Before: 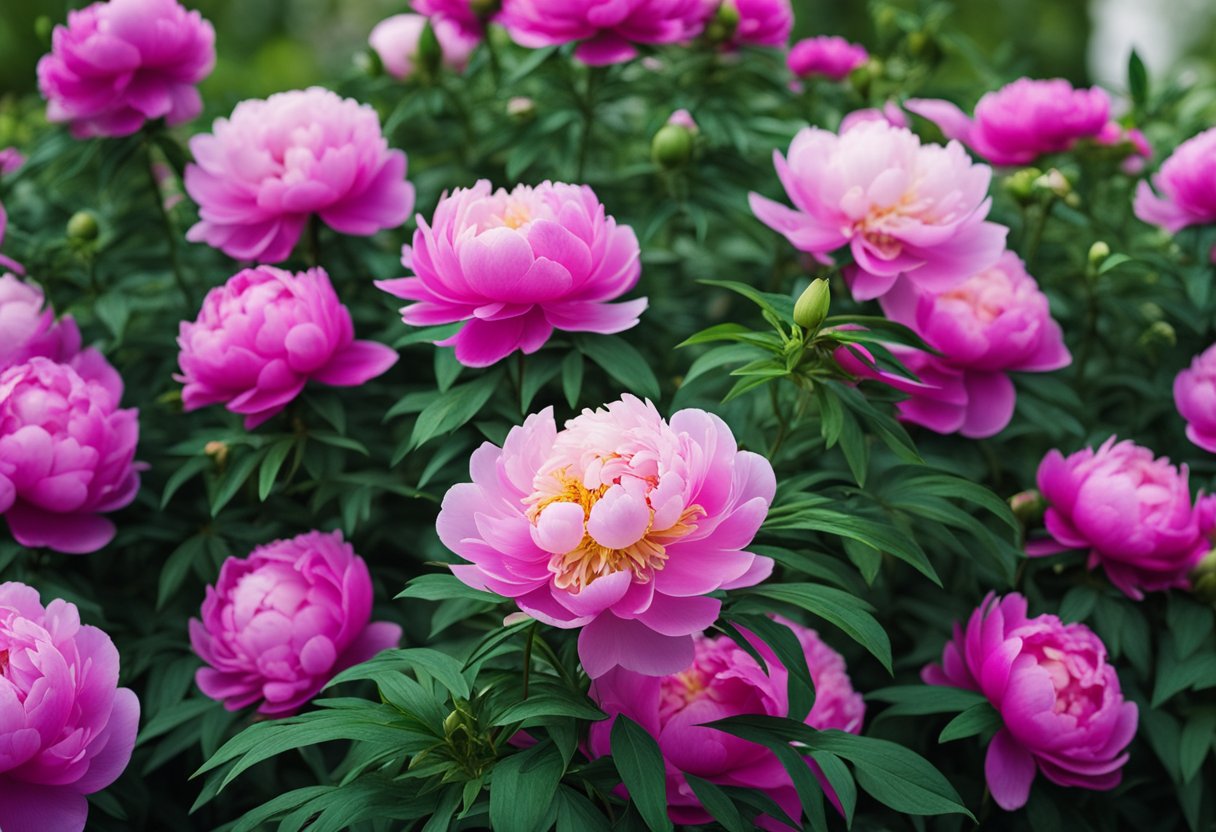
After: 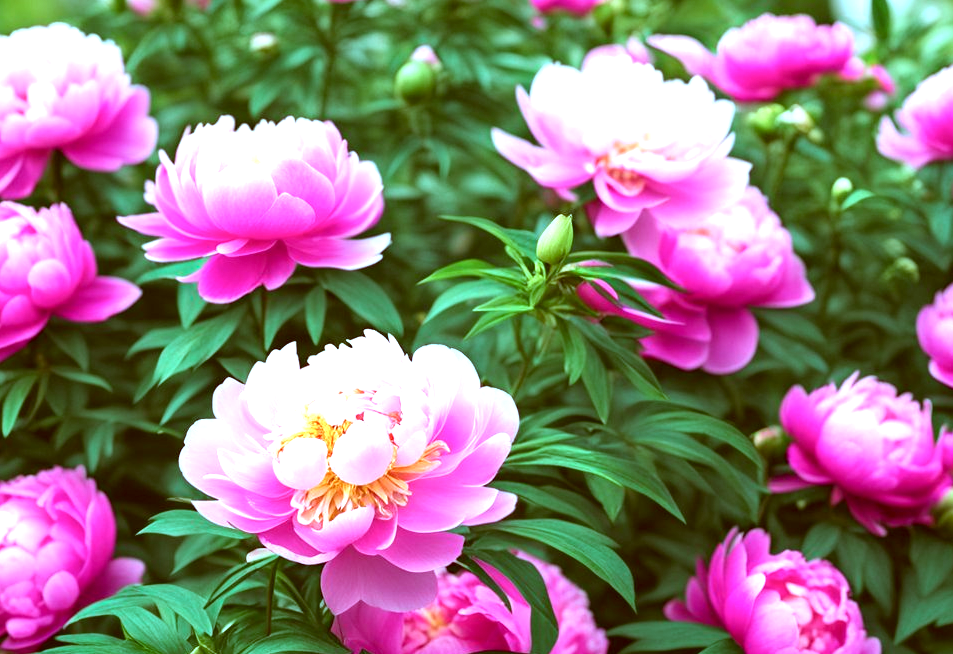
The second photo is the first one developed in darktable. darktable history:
crop and rotate: left 21.19%, top 7.801%, right 0.401%, bottom 13.511%
exposure: exposure 1.247 EV, compensate highlight preservation false
color correction: highlights a* -13.99, highlights b* -16.96, shadows a* 10.92, shadows b* 28.65
